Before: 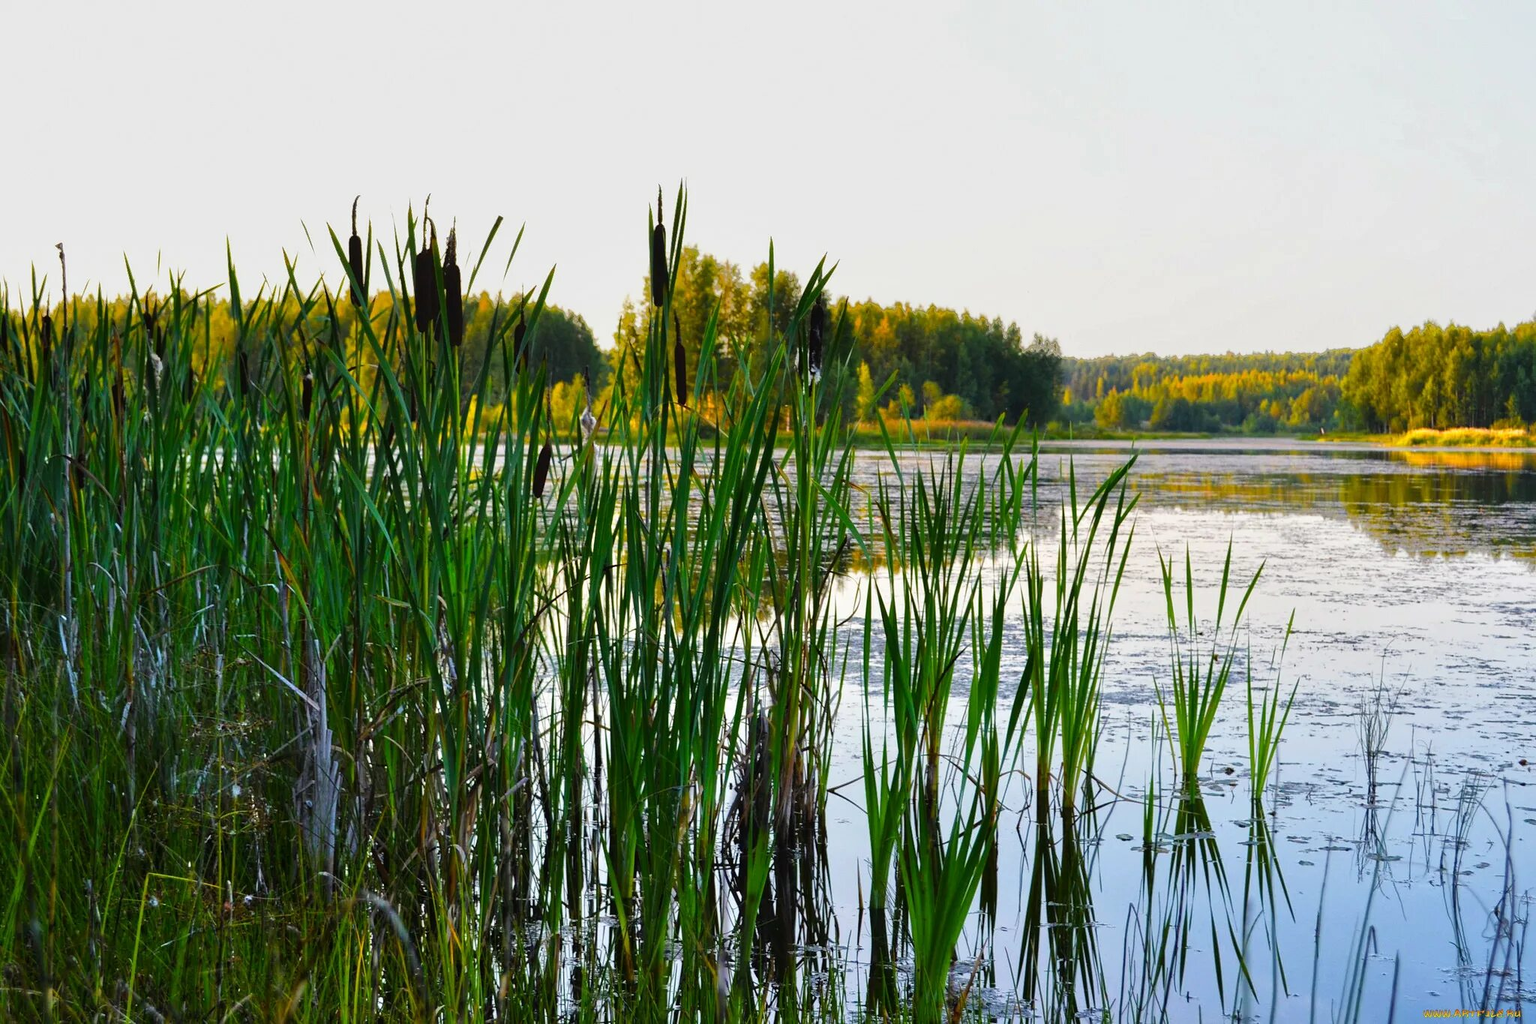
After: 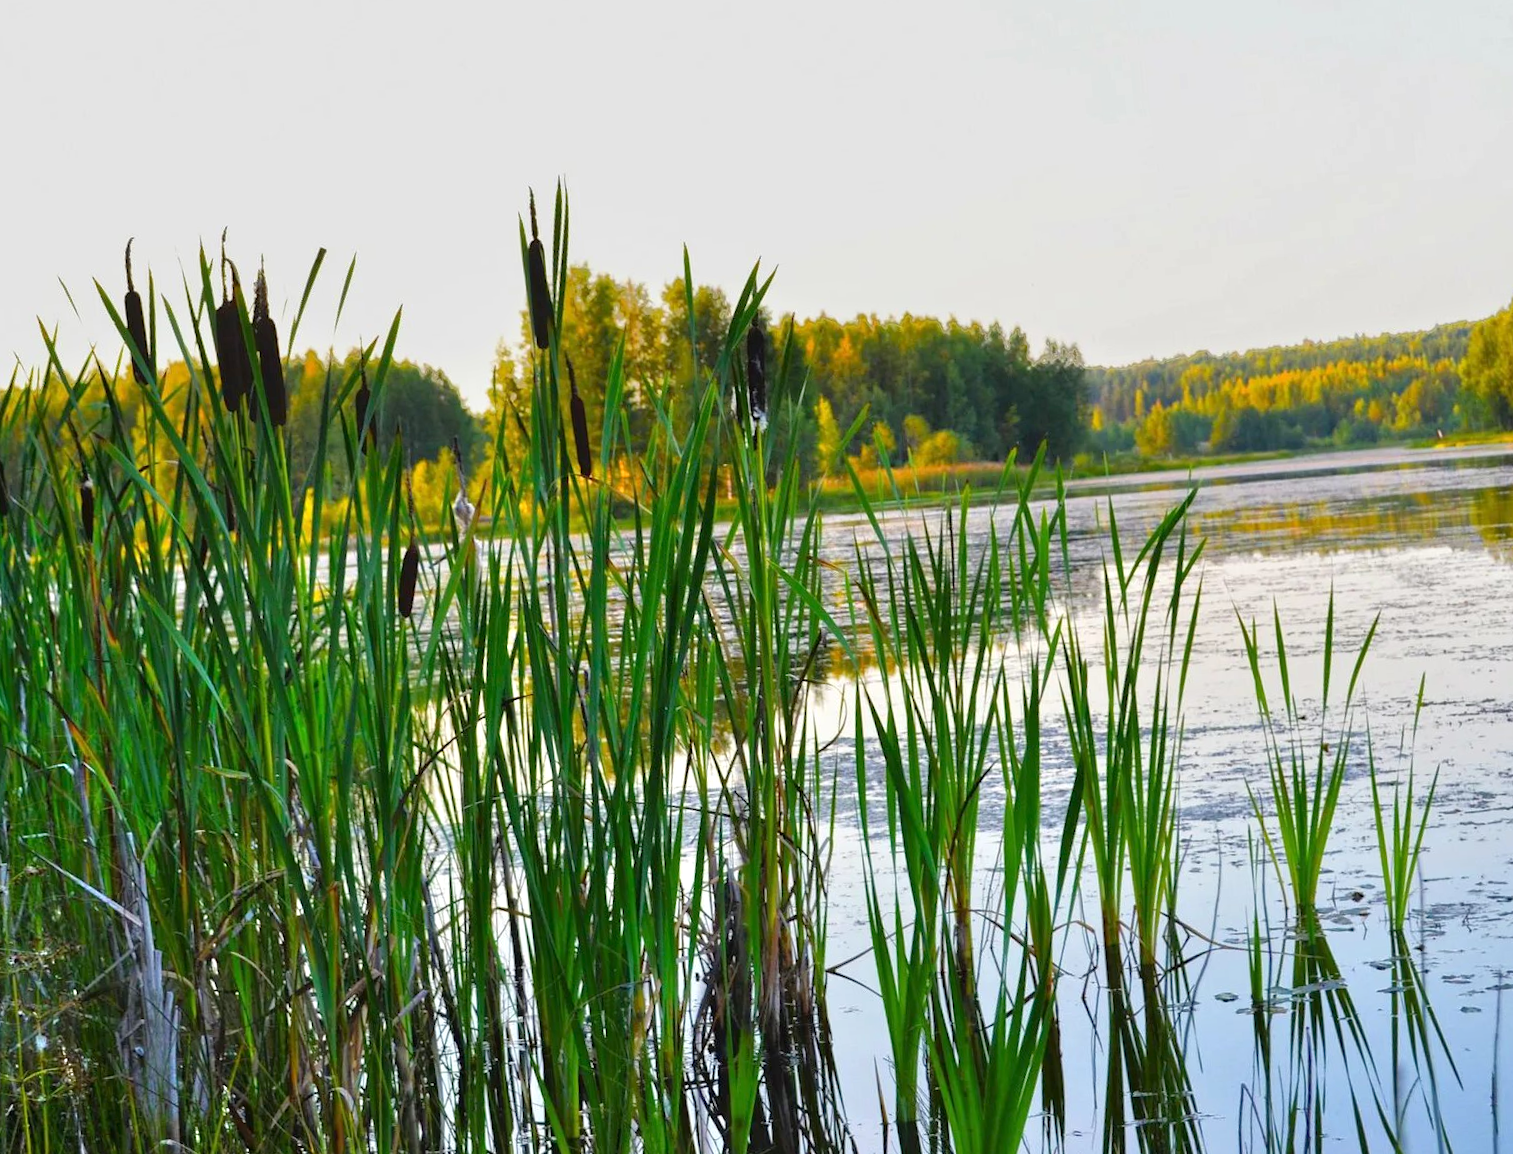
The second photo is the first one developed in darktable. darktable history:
exposure: exposure -0.05 EV
crop and rotate: left 17.046%, top 10.659%, right 12.989%, bottom 14.553%
tone equalizer: -8 EV 1 EV, -7 EV 1 EV, -6 EV 1 EV, -5 EV 1 EV, -4 EV 1 EV, -3 EV 0.75 EV, -2 EV 0.5 EV, -1 EV 0.25 EV
rotate and perspective: rotation -5.2°, automatic cropping off
